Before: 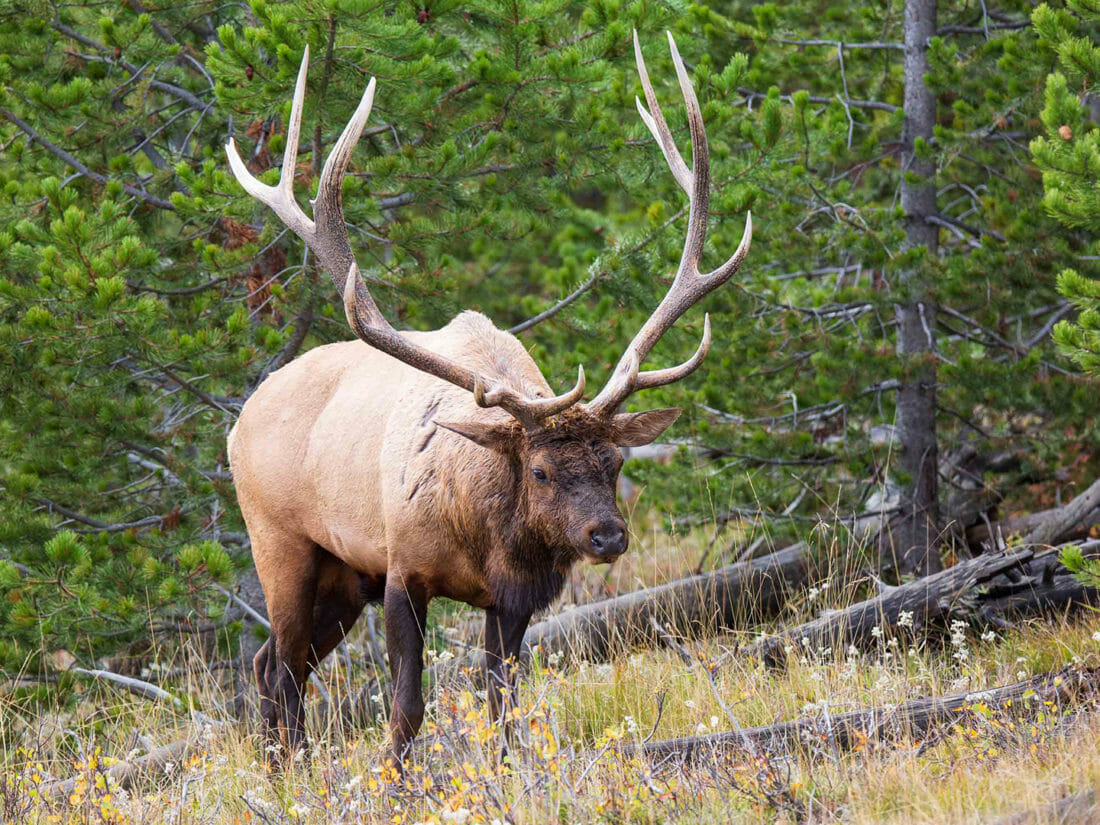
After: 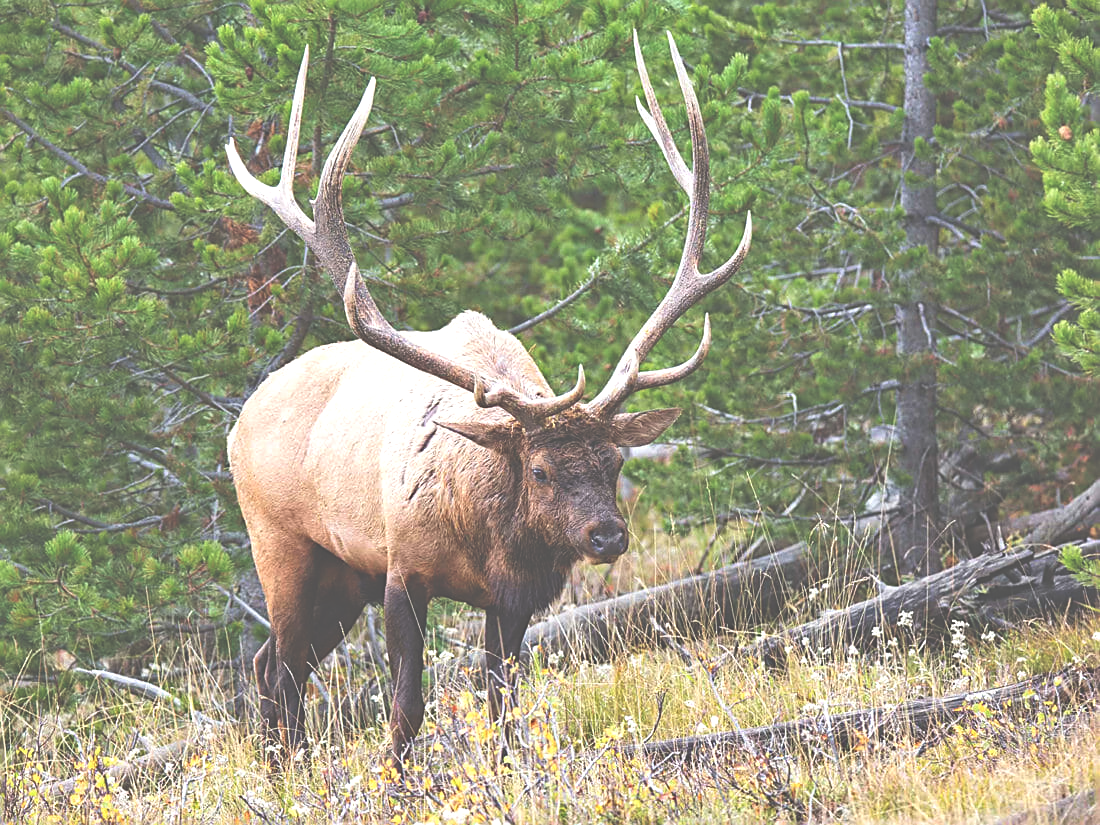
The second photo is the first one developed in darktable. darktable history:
exposure: black level correction -0.073, exposure 0.503 EV, compensate exposure bias true, compensate highlight preservation false
shadows and highlights: shadows 20.81, highlights -36.62, soften with gaussian
sharpen: on, module defaults
haze removal: adaptive false
